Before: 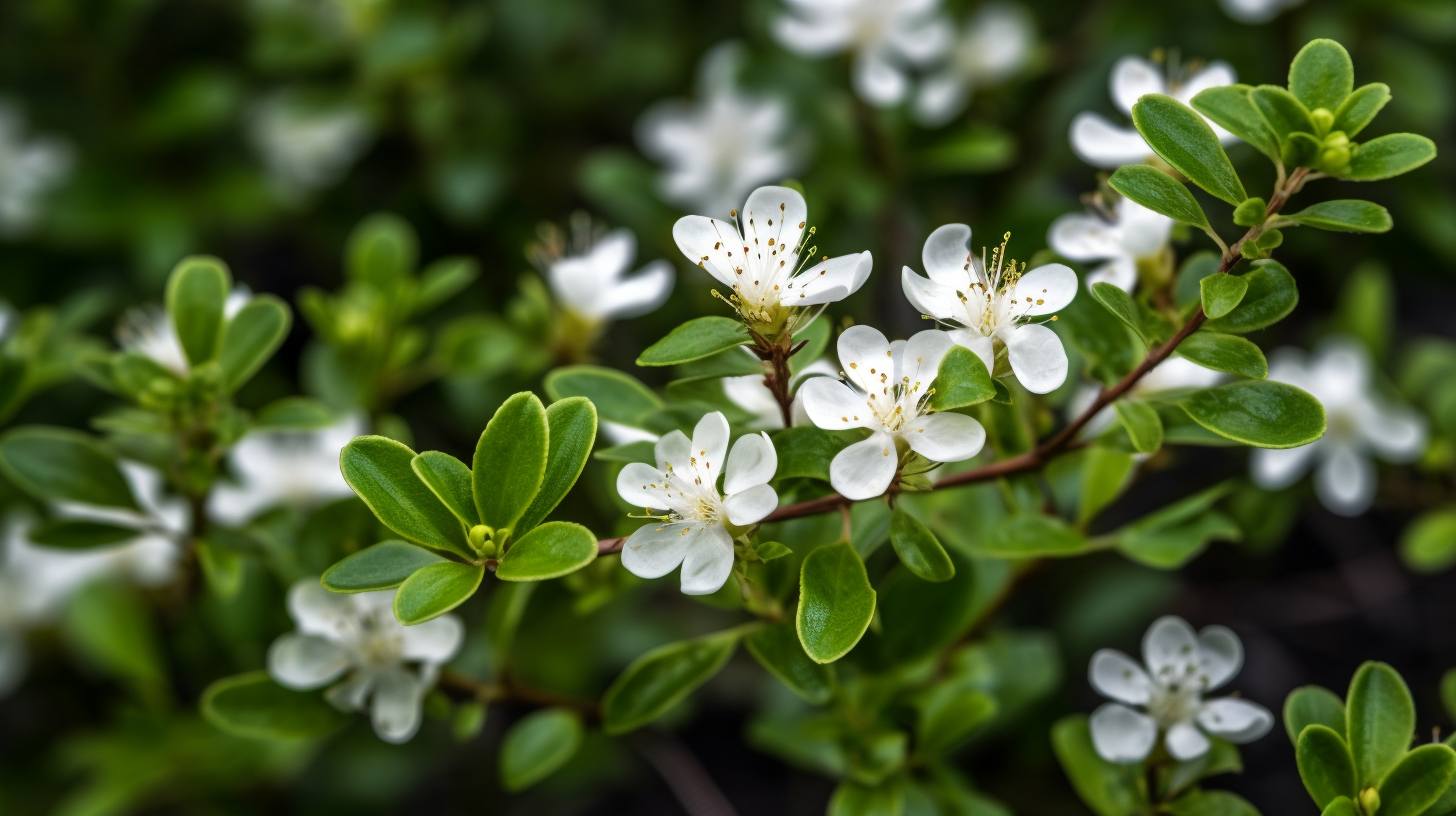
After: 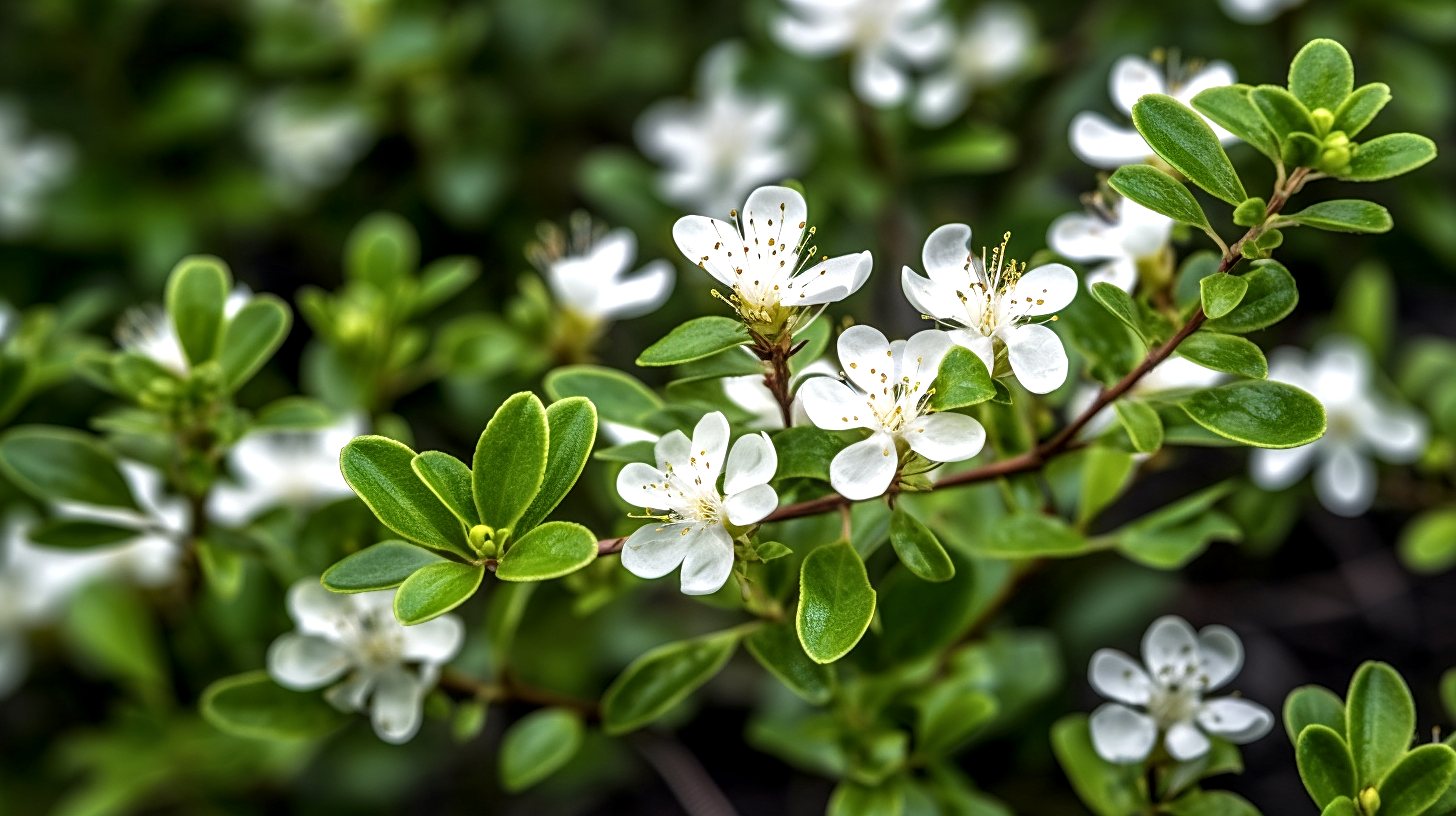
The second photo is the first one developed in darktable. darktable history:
sharpen: on, module defaults
local contrast: detail 130%
exposure: exposure 0.376 EV, compensate highlight preservation false
